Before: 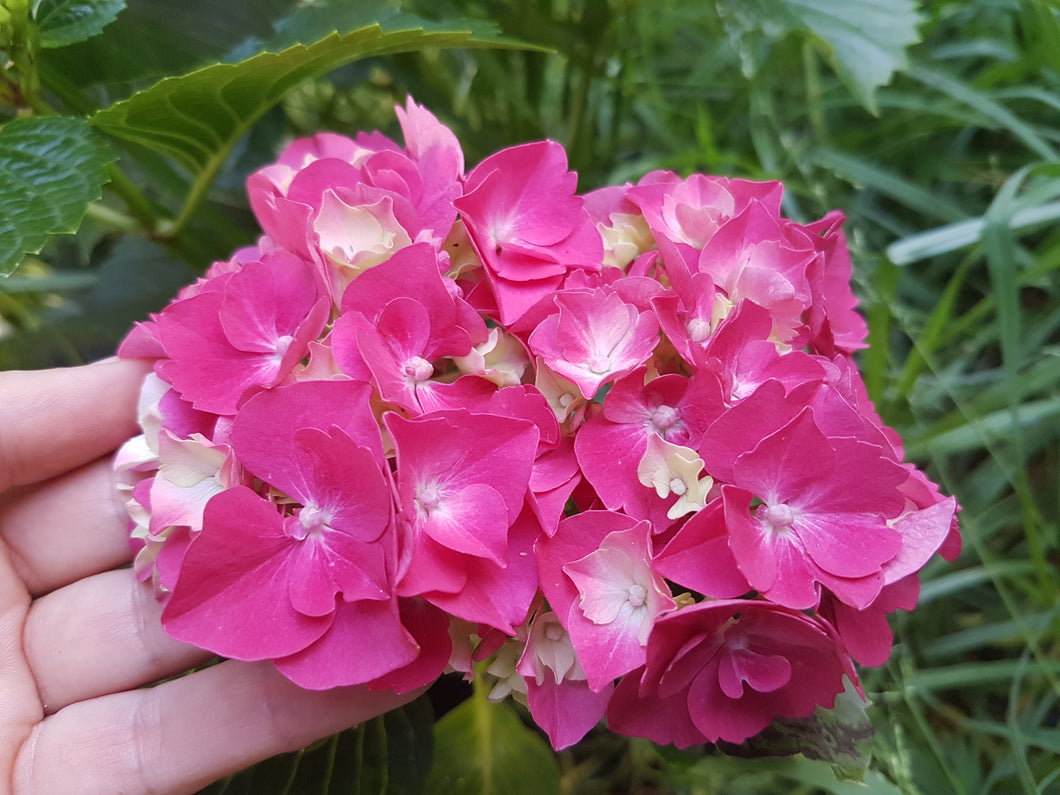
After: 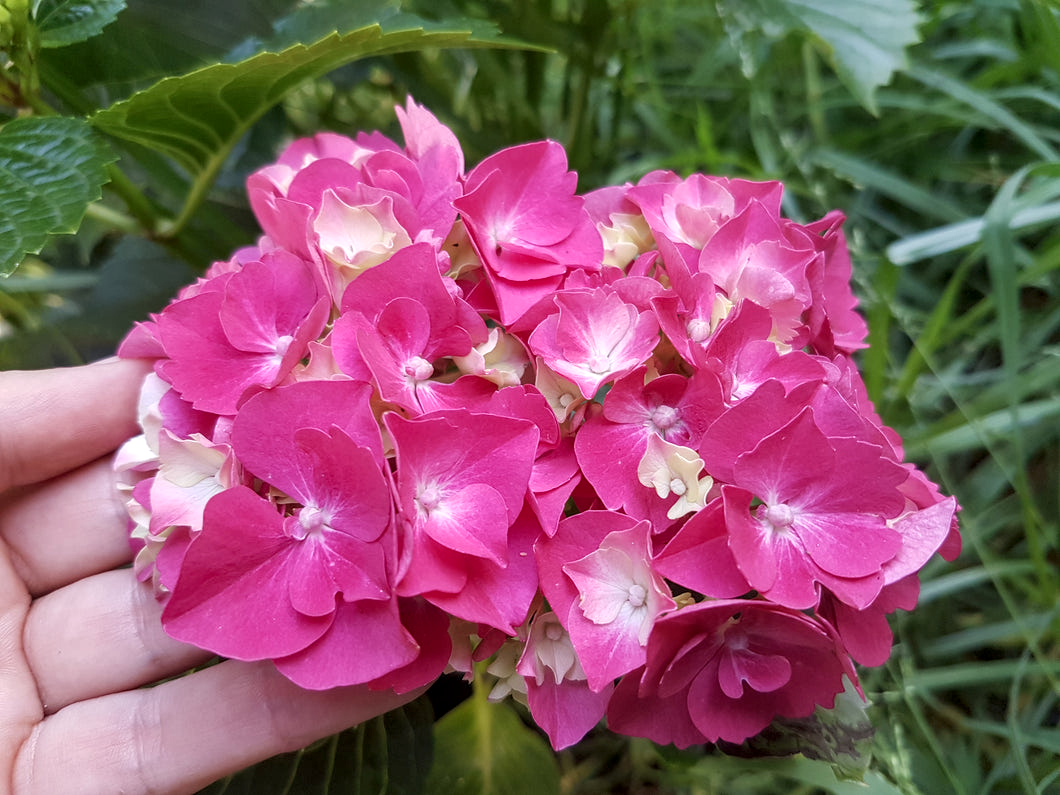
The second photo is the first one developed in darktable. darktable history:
tone equalizer: -8 EV 0.06 EV, smoothing diameter 25%, edges refinement/feathering 10, preserve details guided filter
local contrast: detail 130%
